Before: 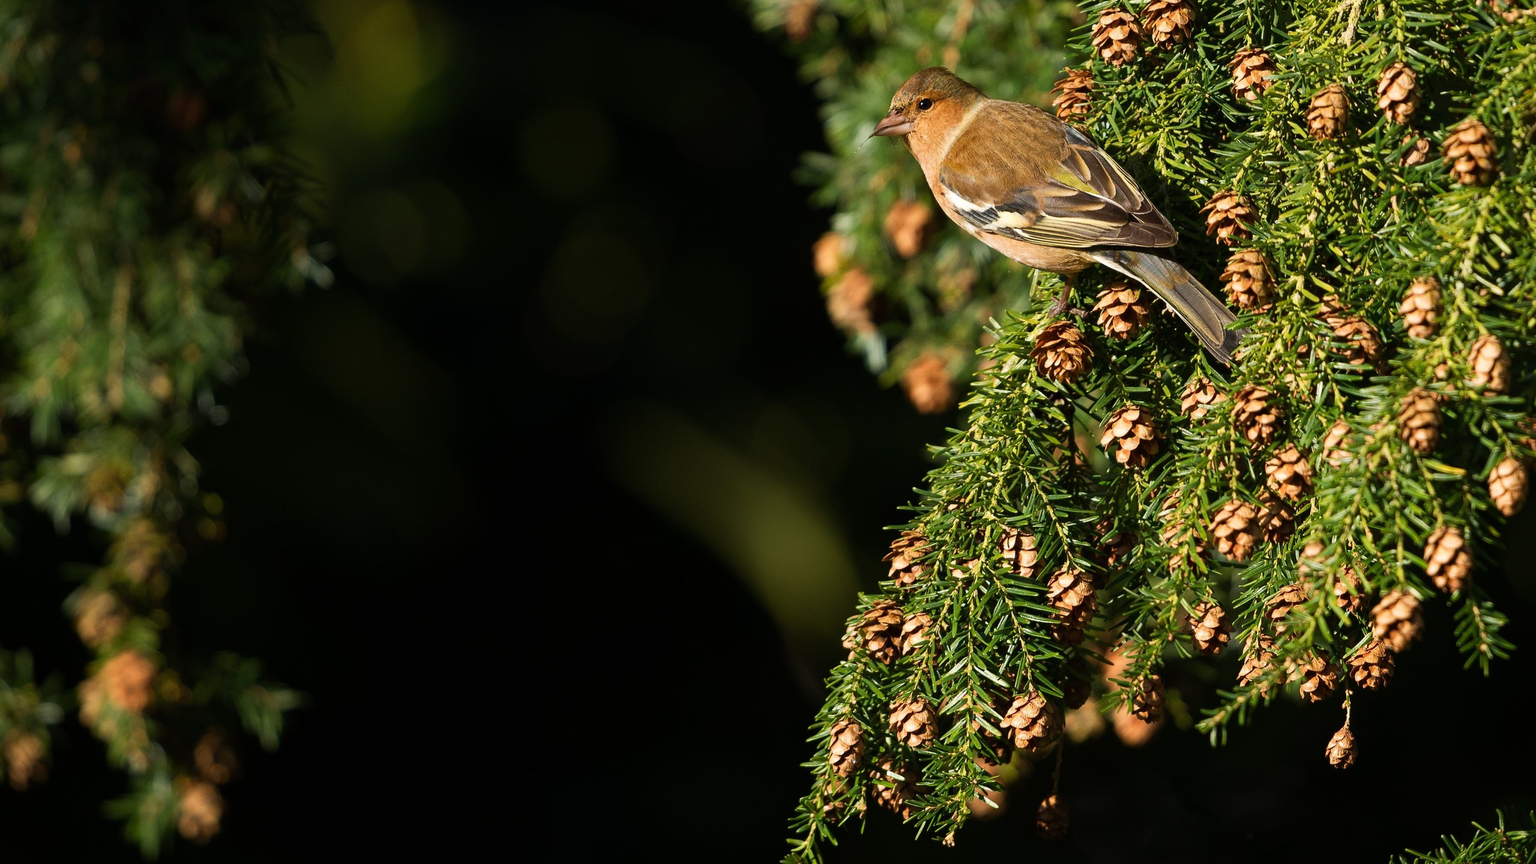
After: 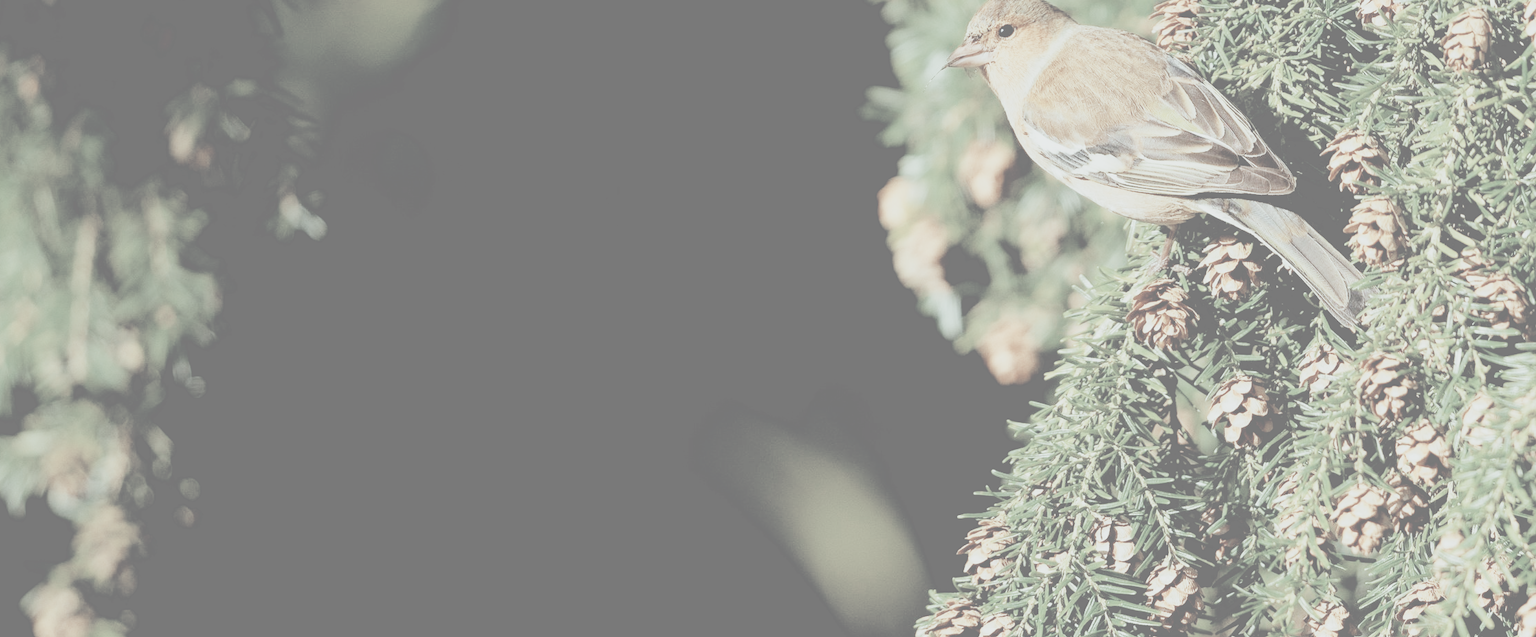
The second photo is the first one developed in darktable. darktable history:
tone equalizer: -8 EV 0.244 EV, -7 EV 0.405 EV, -6 EV 0.403 EV, -5 EV 0.268 EV, -3 EV -0.268 EV, -2 EV -0.408 EV, -1 EV -0.424 EV, +0 EV -0.273 EV, edges refinement/feathering 500, mask exposure compensation -1.57 EV, preserve details no
crop: left 3.089%, top 8.961%, right 9.62%, bottom 26.599%
exposure: black level correction 0.006, compensate exposure bias true, compensate highlight preservation false
base curve: curves: ch0 [(0, 0.003) (0.001, 0.002) (0.006, 0.004) (0.02, 0.022) (0.048, 0.086) (0.094, 0.234) (0.162, 0.431) (0.258, 0.629) (0.385, 0.8) (0.548, 0.918) (0.751, 0.988) (1, 1)], preserve colors none
color zones: curves: ch0 [(0, 0.5) (0.125, 0.4) (0.25, 0.5) (0.375, 0.4) (0.5, 0.4) (0.625, 0.6) (0.75, 0.6) (0.875, 0.5)]; ch1 [(0, 0.35) (0.125, 0.45) (0.25, 0.35) (0.375, 0.35) (0.5, 0.35) (0.625, 0.35) (0.75, 0.45) (0.875, 0.35)]; ch2 [(0, 0.6) (0.125, 0.5) (0.25, 0.5) (0.375, 0.6) (0.5, 0.6) (0.625, 0.5) (0.75, 0.5) (0.875, 0.5)]
color balance rgb: highlights gain › chroma 7.501%, highlights gain › hue 182.95°, perceptual saturation grading › global saturation 0.228%
contrast brightness saturation: contrast -0.333, brightness 0.749, saturation -0.792
